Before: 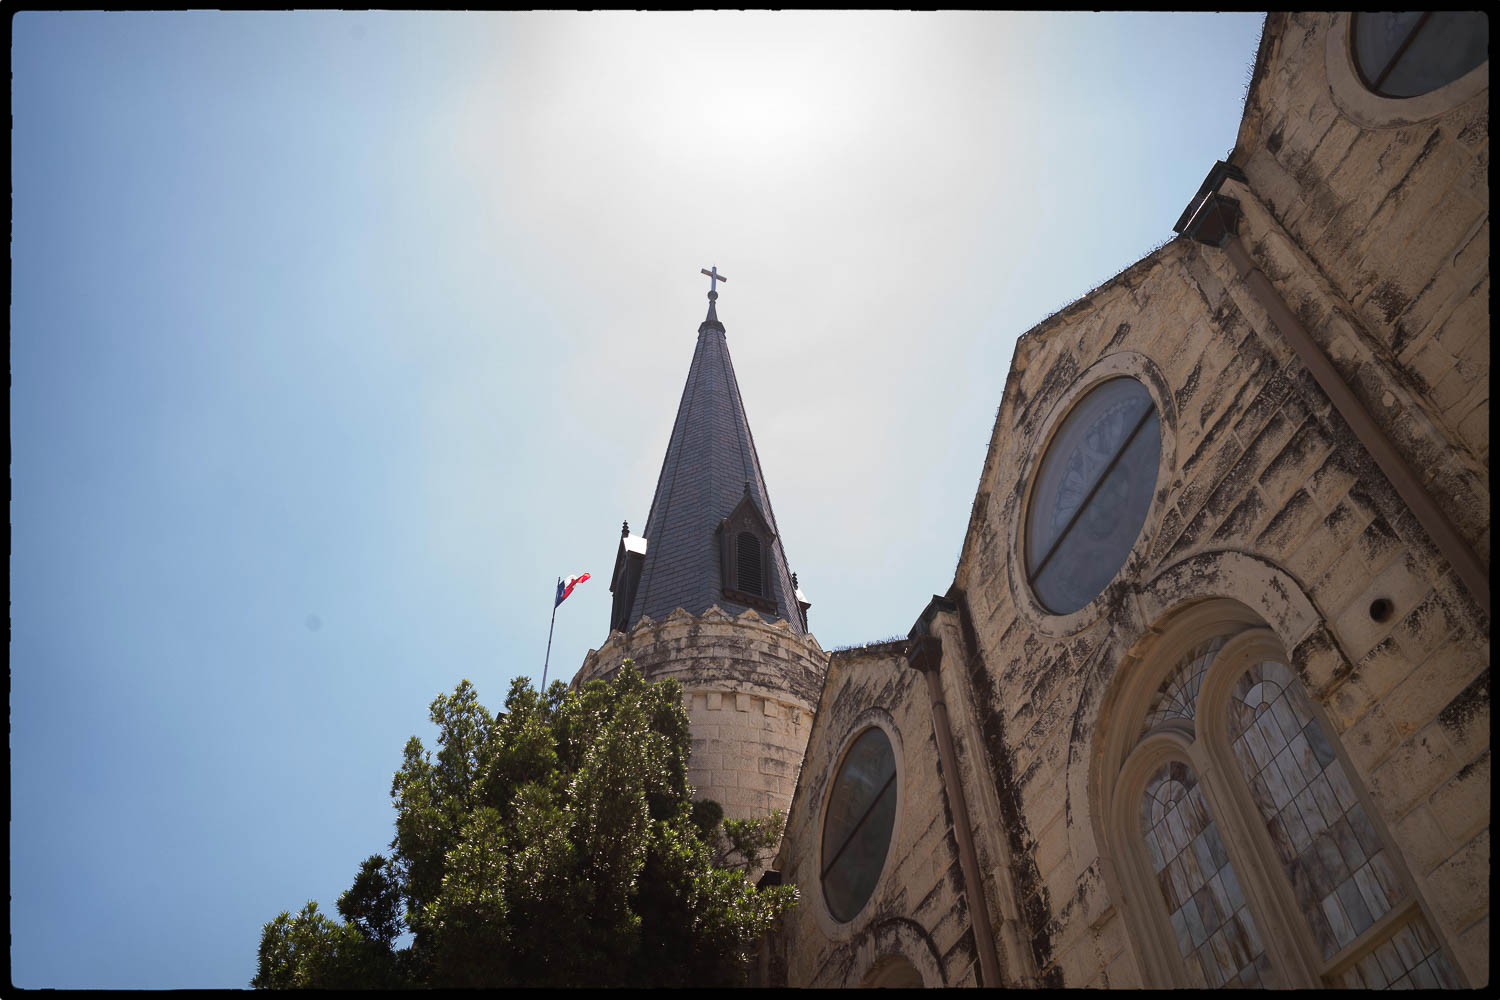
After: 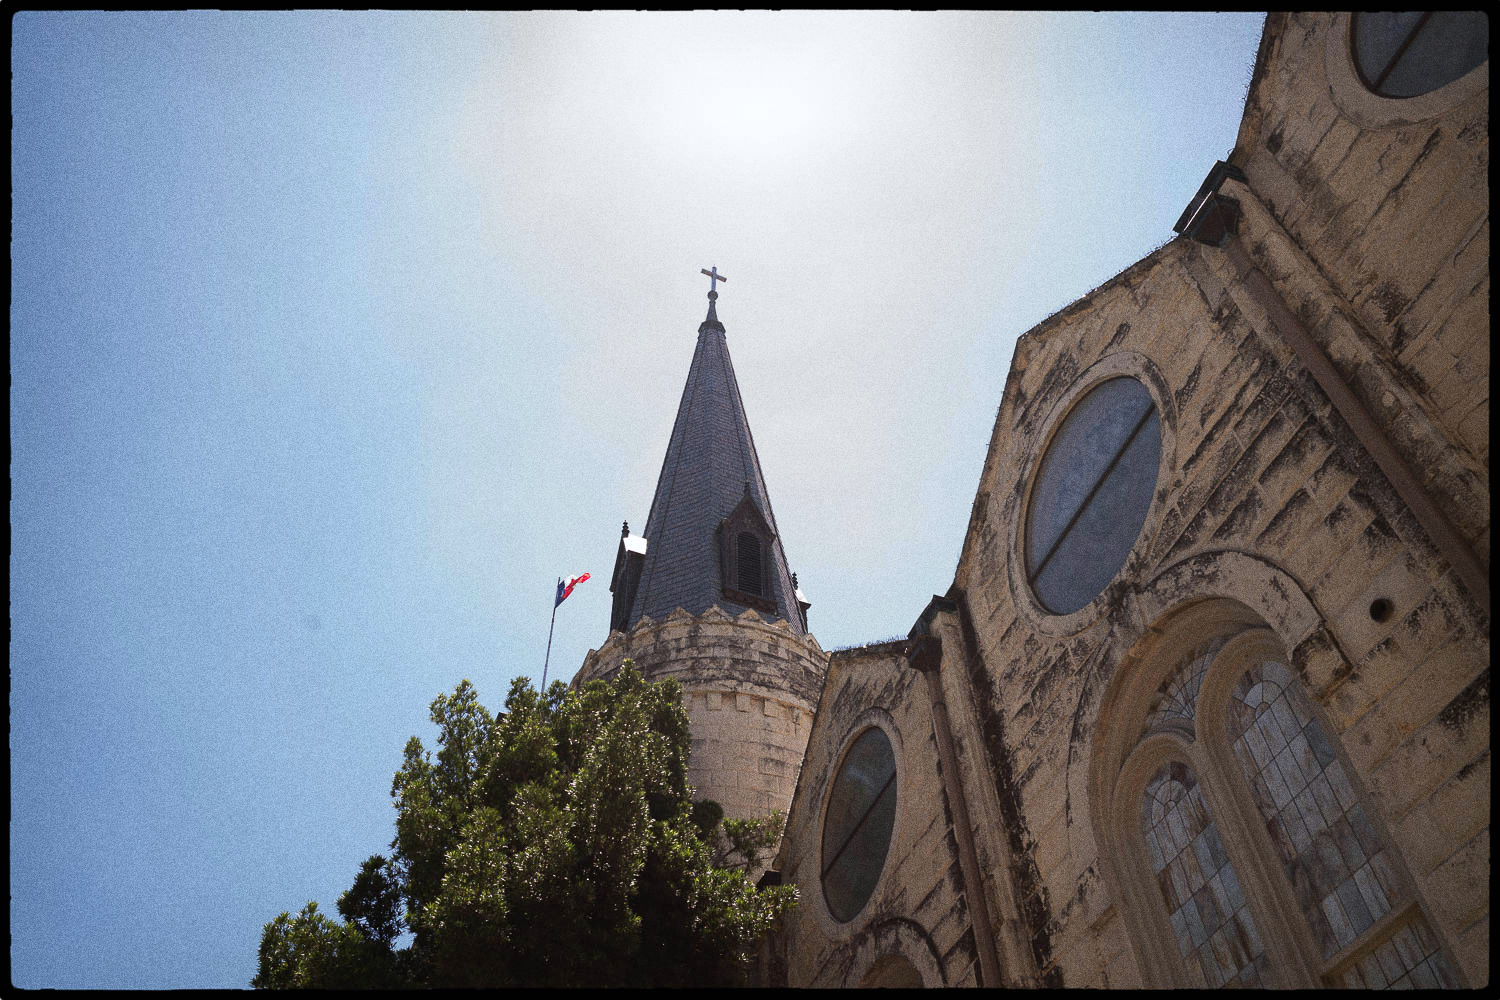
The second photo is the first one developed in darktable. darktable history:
grain: coarseness 0.09 ISO, strength 40%
white balance: red 0.988, blue 1.017
